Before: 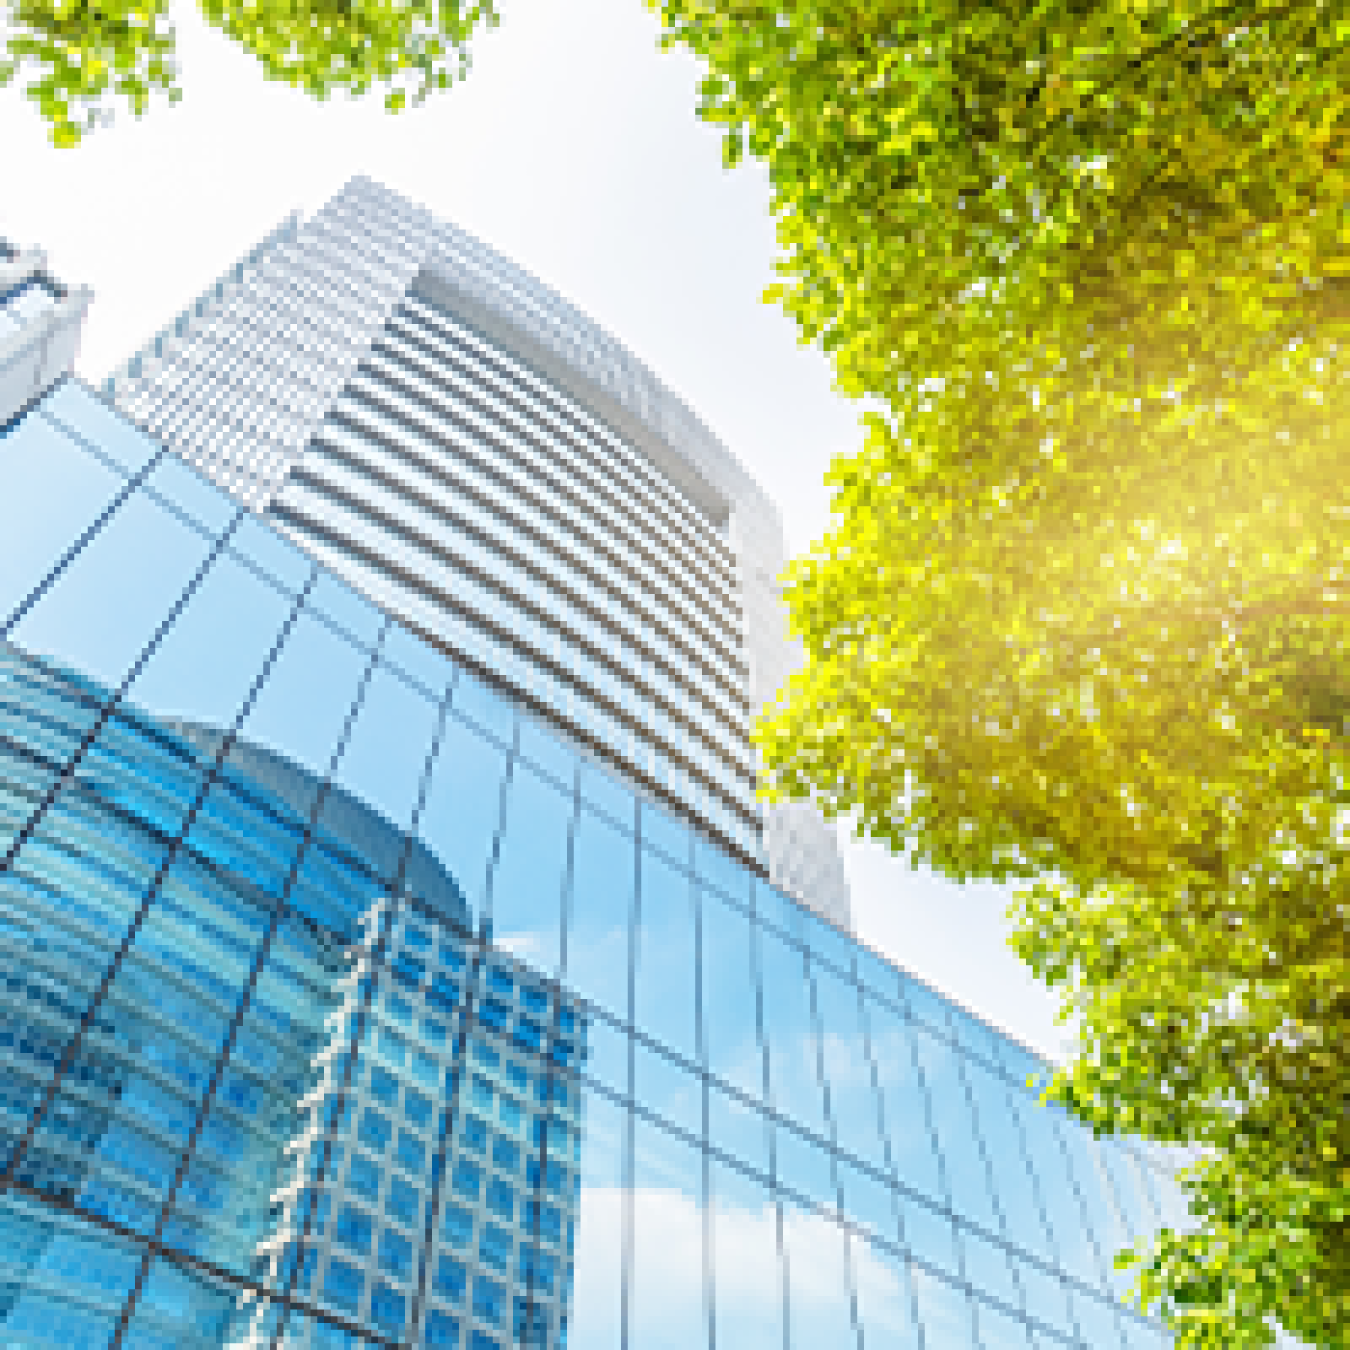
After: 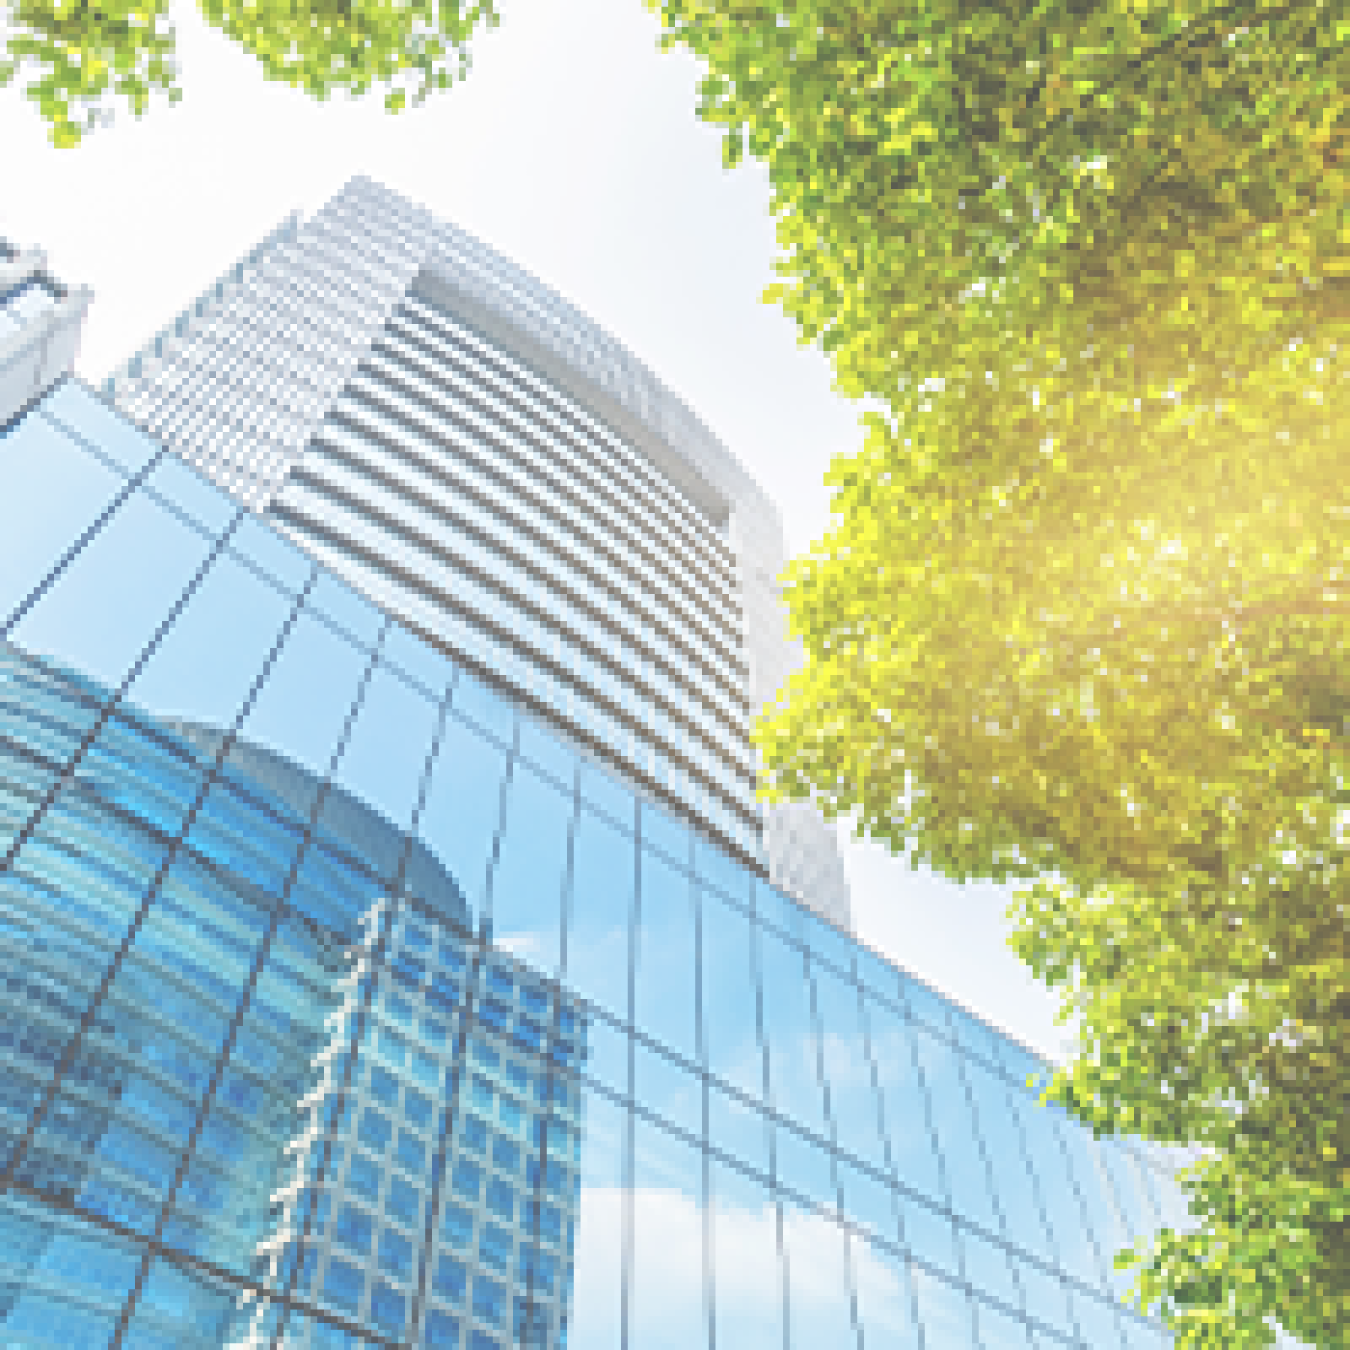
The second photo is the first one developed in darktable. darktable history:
exposure: black level correction -0.086, compensate highlight preservation false
tone equalizer: on, module defaults
